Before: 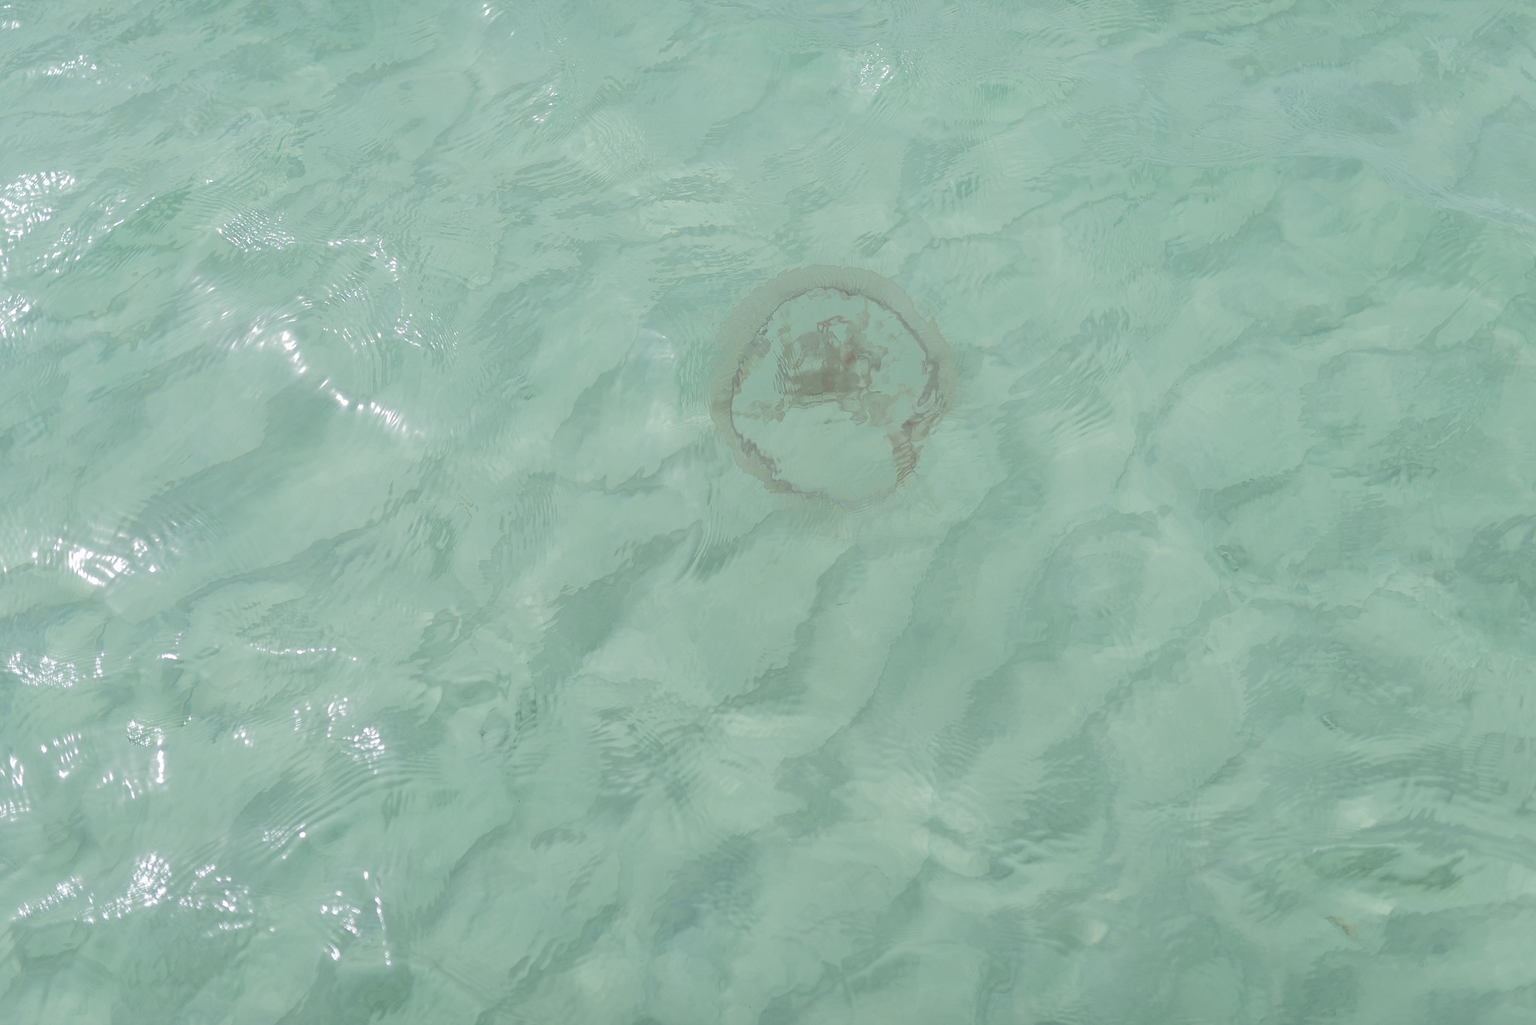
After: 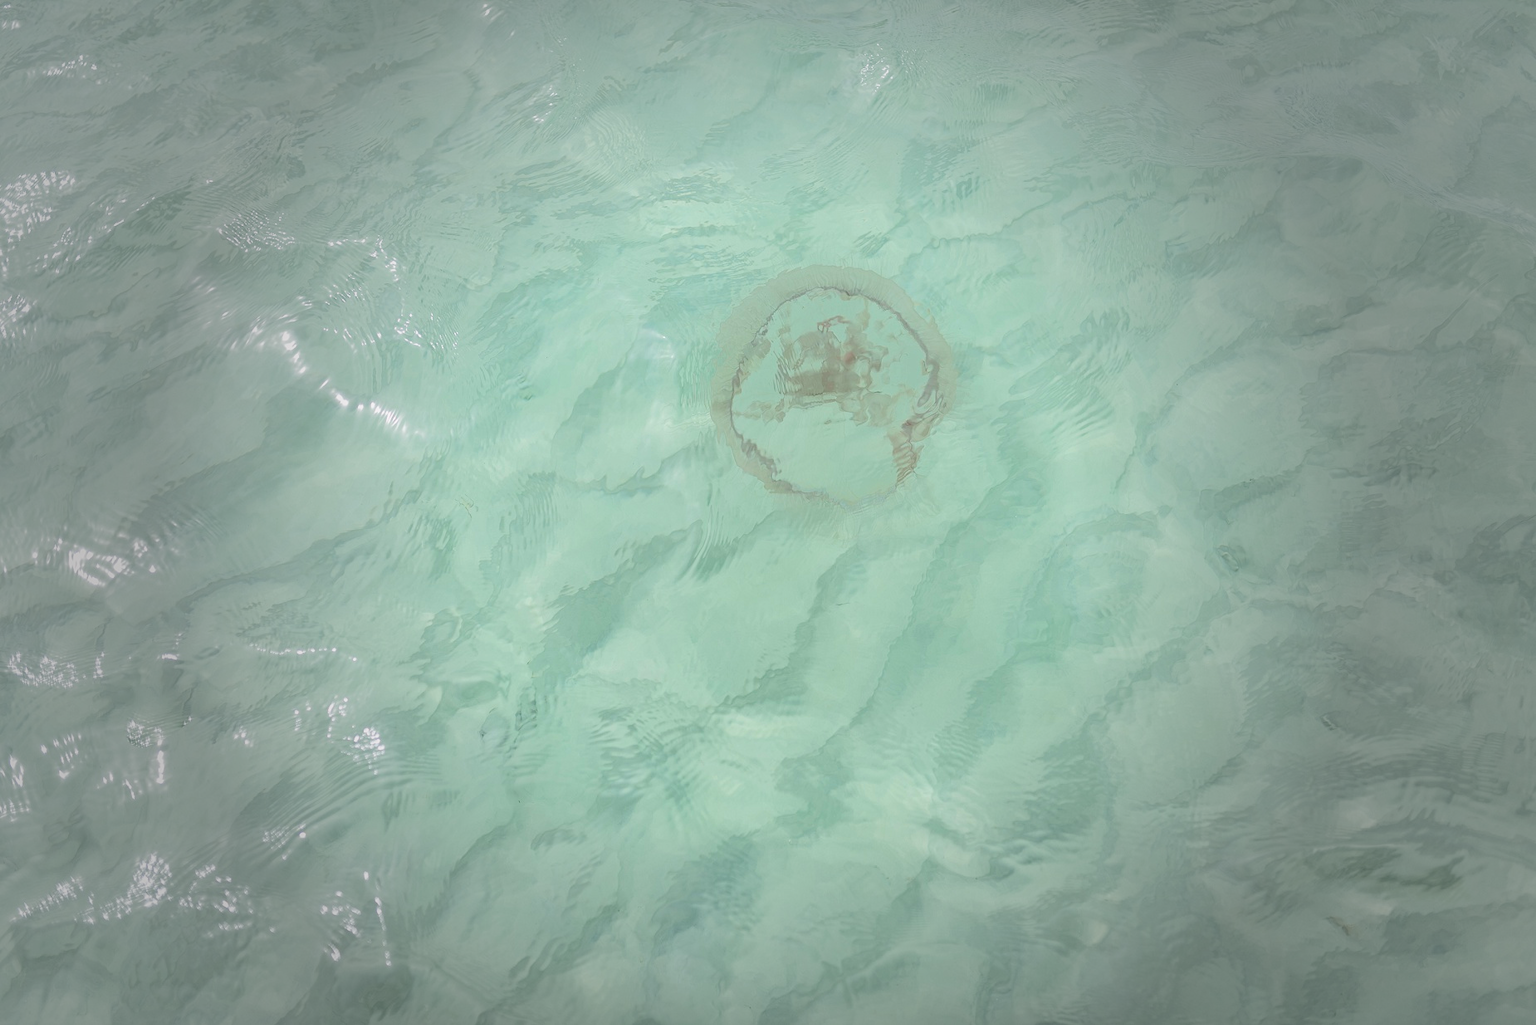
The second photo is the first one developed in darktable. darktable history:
vignetting: fall-off start 40%, fall-off radius 40%
haze removal: compatibility mode true, adaptive false
tone curve: curves: ch0 [(0, 0) (0.004, 0.001) (0.133, 0.112) (0.325, 0.362) (0.832, 0.893) (1, 1)], color space Lab, linked channels, preserve colors none
